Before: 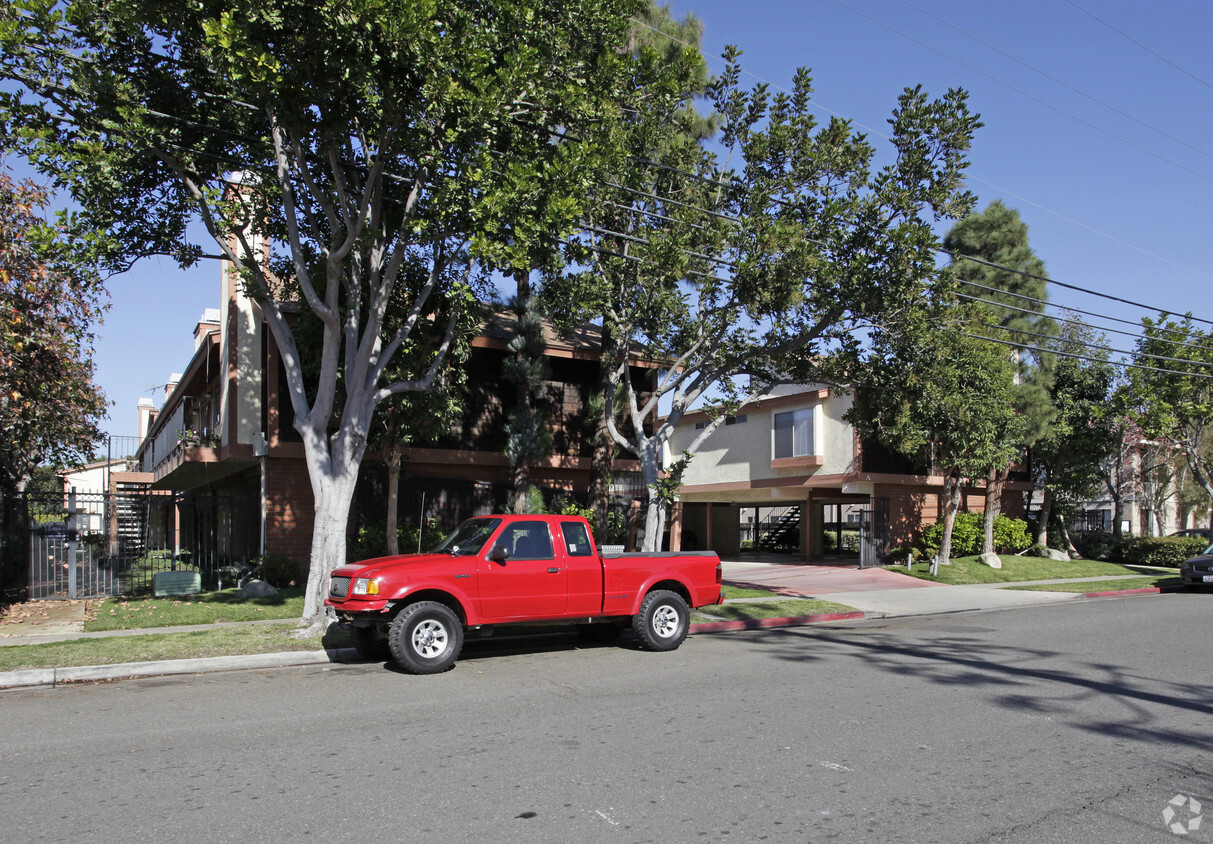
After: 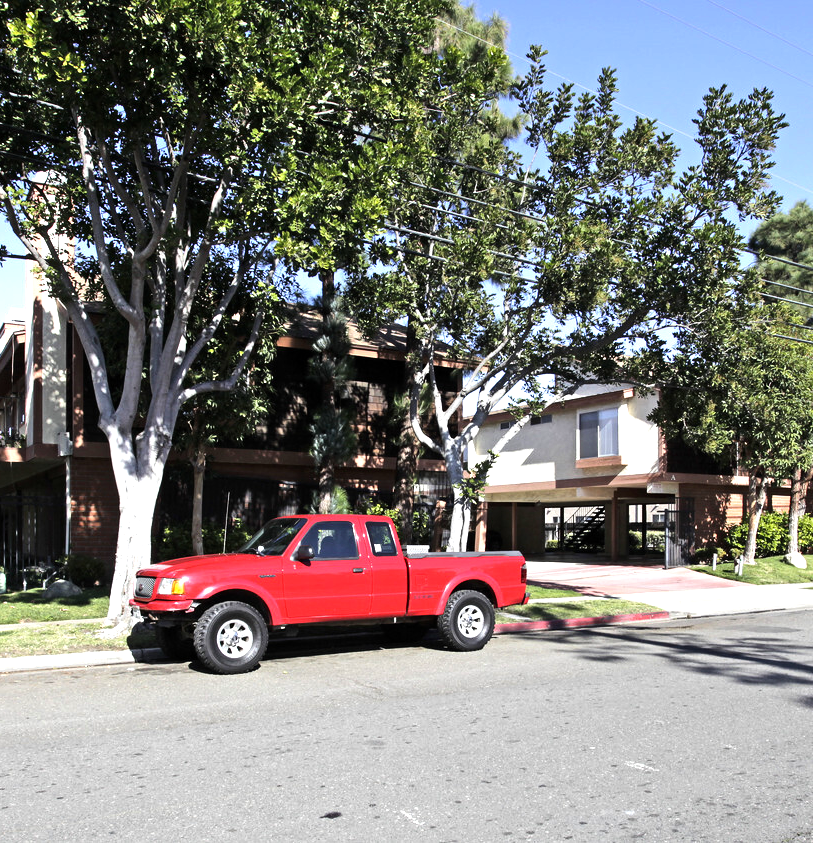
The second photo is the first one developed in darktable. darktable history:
crop and rotate: left 16.14%, right 16.805%
tone equalizer: -8 EV -0.769 EV, -7 EV -0.692 EV, -6 EV -0.584 EV, -5 EV -0.424 EV, -3 EV 0.38 EV, -2 EV 0.6 EV, -1 EV 0.678 EV, +0 EV 0.739 EV, edges refinement/feathering 500, mask exposure compensation -1.57 EV, preserve details no
exposure: black level correction 0.001, exposure 0.498 EV, compensate exposure bias true, compensate highlight preservation false
